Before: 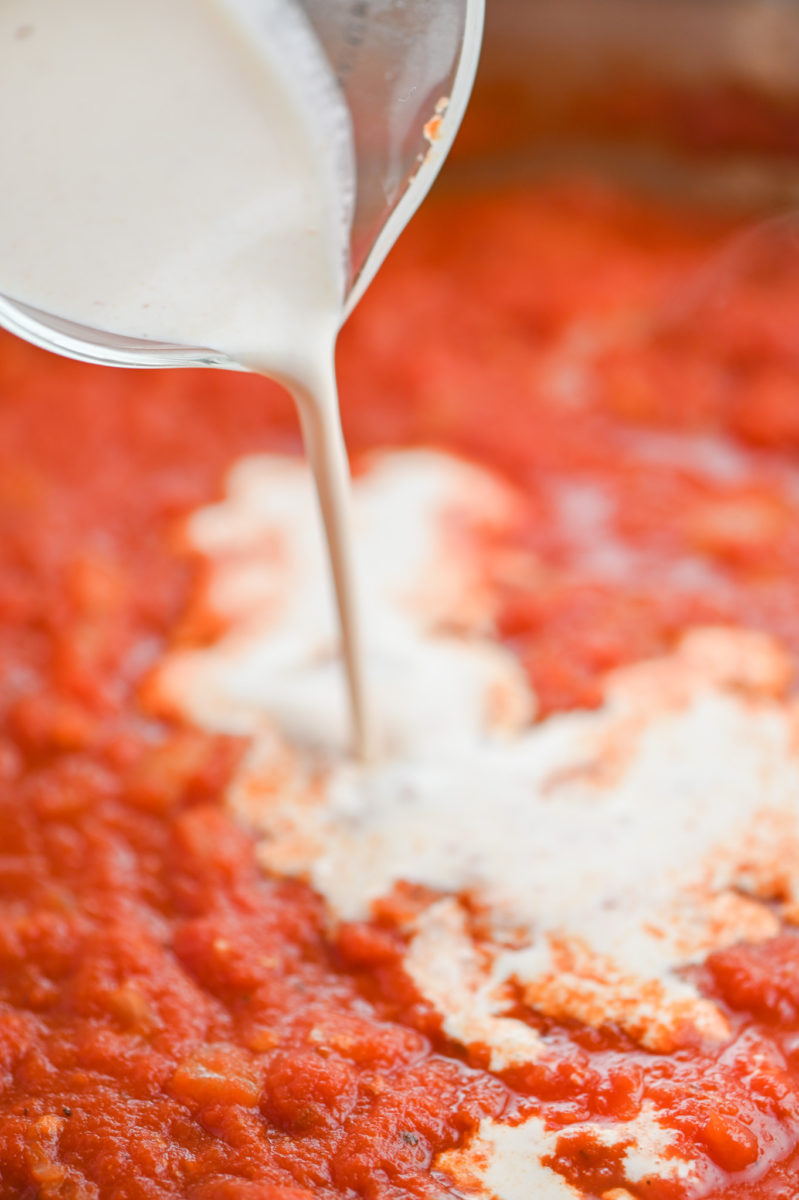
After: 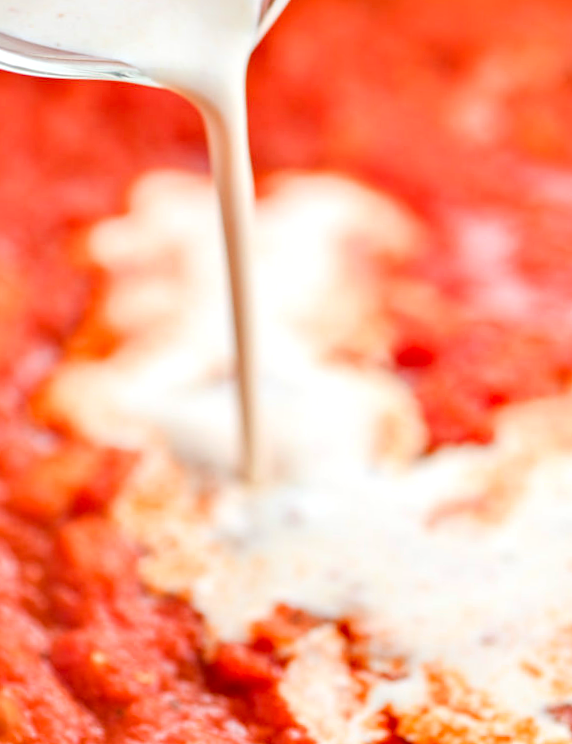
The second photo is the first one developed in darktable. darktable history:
contrast brightness saturation: contrast 0.1, brightness 0.3, saturation 0.14
crop and rotate: angle -3.37°, left 9.79%, top 20.73%, right 12.42%, bottom 11.82%
tone equalizer: on, module defaults
rgb levels: levels [[0.029, 0.461, 0.922], [0, 0.5, 1], [0, 0.5, 1]]
local contrast: on, module defaults
shadows and highlights: soften with gaussian
